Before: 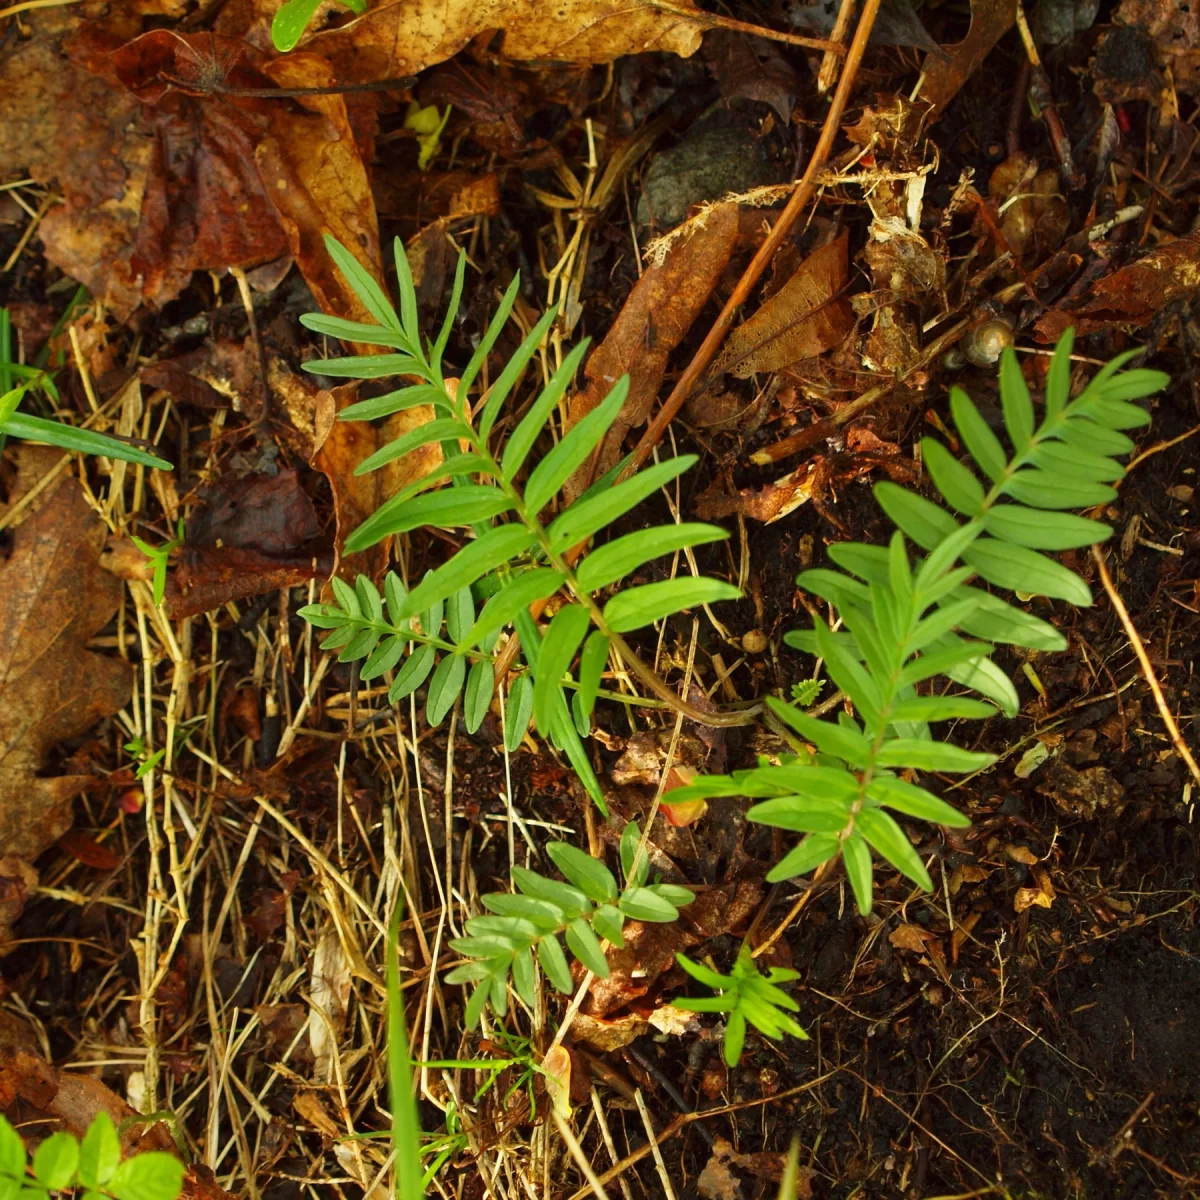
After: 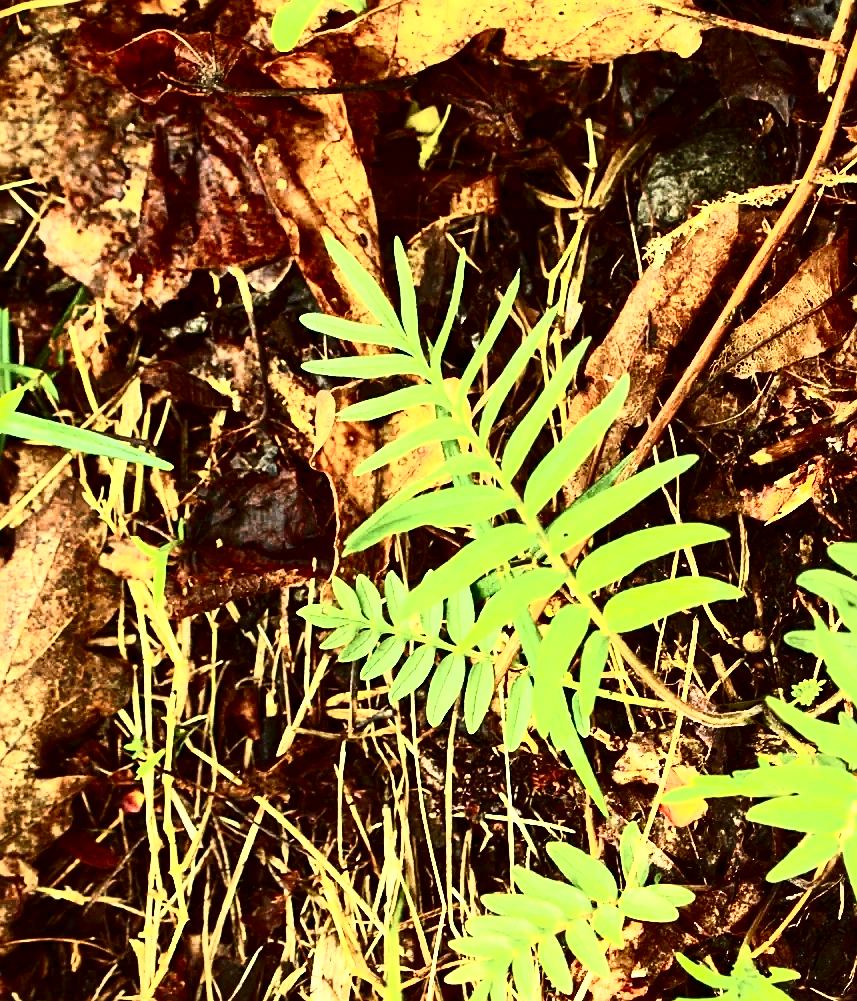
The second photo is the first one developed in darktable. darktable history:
local contrast: mode bilateral grid, contrast 20, coarseness 50, detail 172%, midtone range 0.2
crop: right 28.576%, bottom 16.542%
exposure: black level correction 0, exposure 0.935 EV, compensate highlight preservation false
contrast brightness saturation: contrast 0.913, brightness 0.193
sharpen: on, module defaults
